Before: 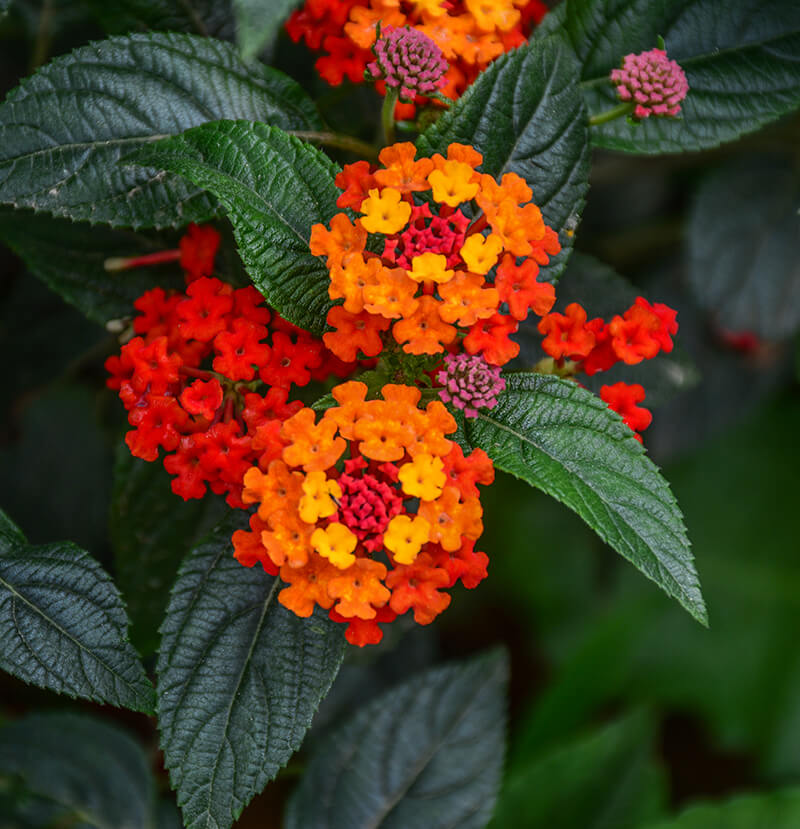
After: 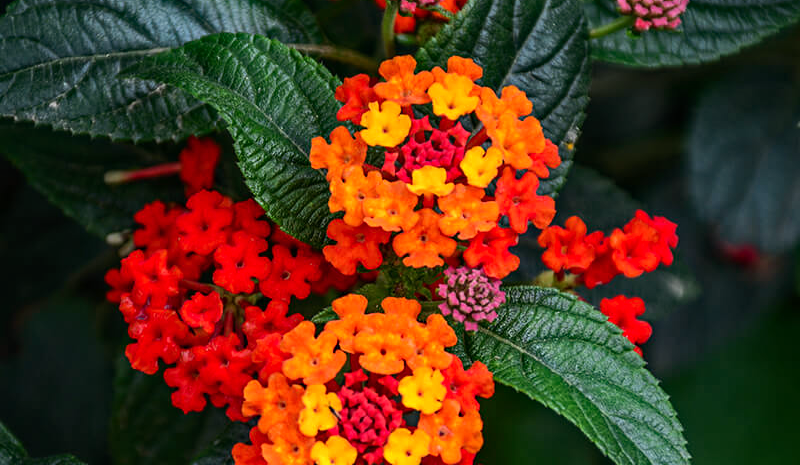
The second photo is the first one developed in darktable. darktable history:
haze removal: strength 0.29, distance 0.25, compatibility mode true, adaptive false
crop and rotate: top 10.605%, bottom 33.274%
tone equalizer: -8 EV -0.417 EV, -7 EV -0.389 EV, -6 EV -0.333 EV, -5 EV -0.222 EV, -3 EV 0.222 EV, -2 EV 0.333 EV, -1 EV 0.389 EV, +0 EV 0.417 EV, edges refinement/feathering 500, mask exposure compensation -1.25 EV, preserve details no
